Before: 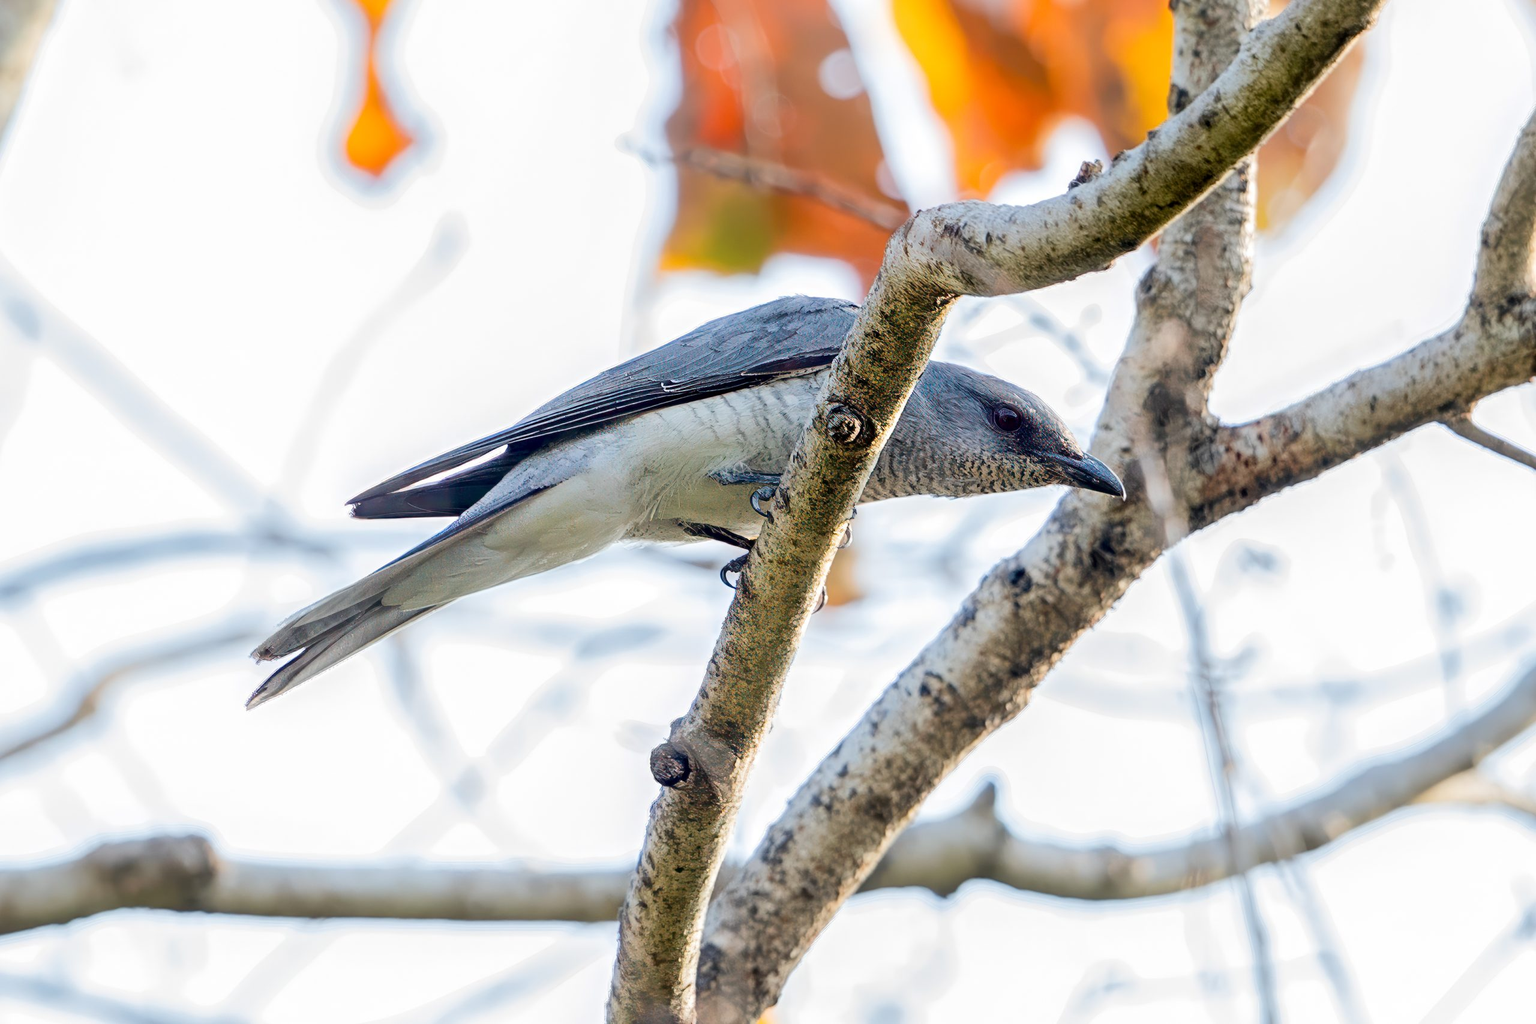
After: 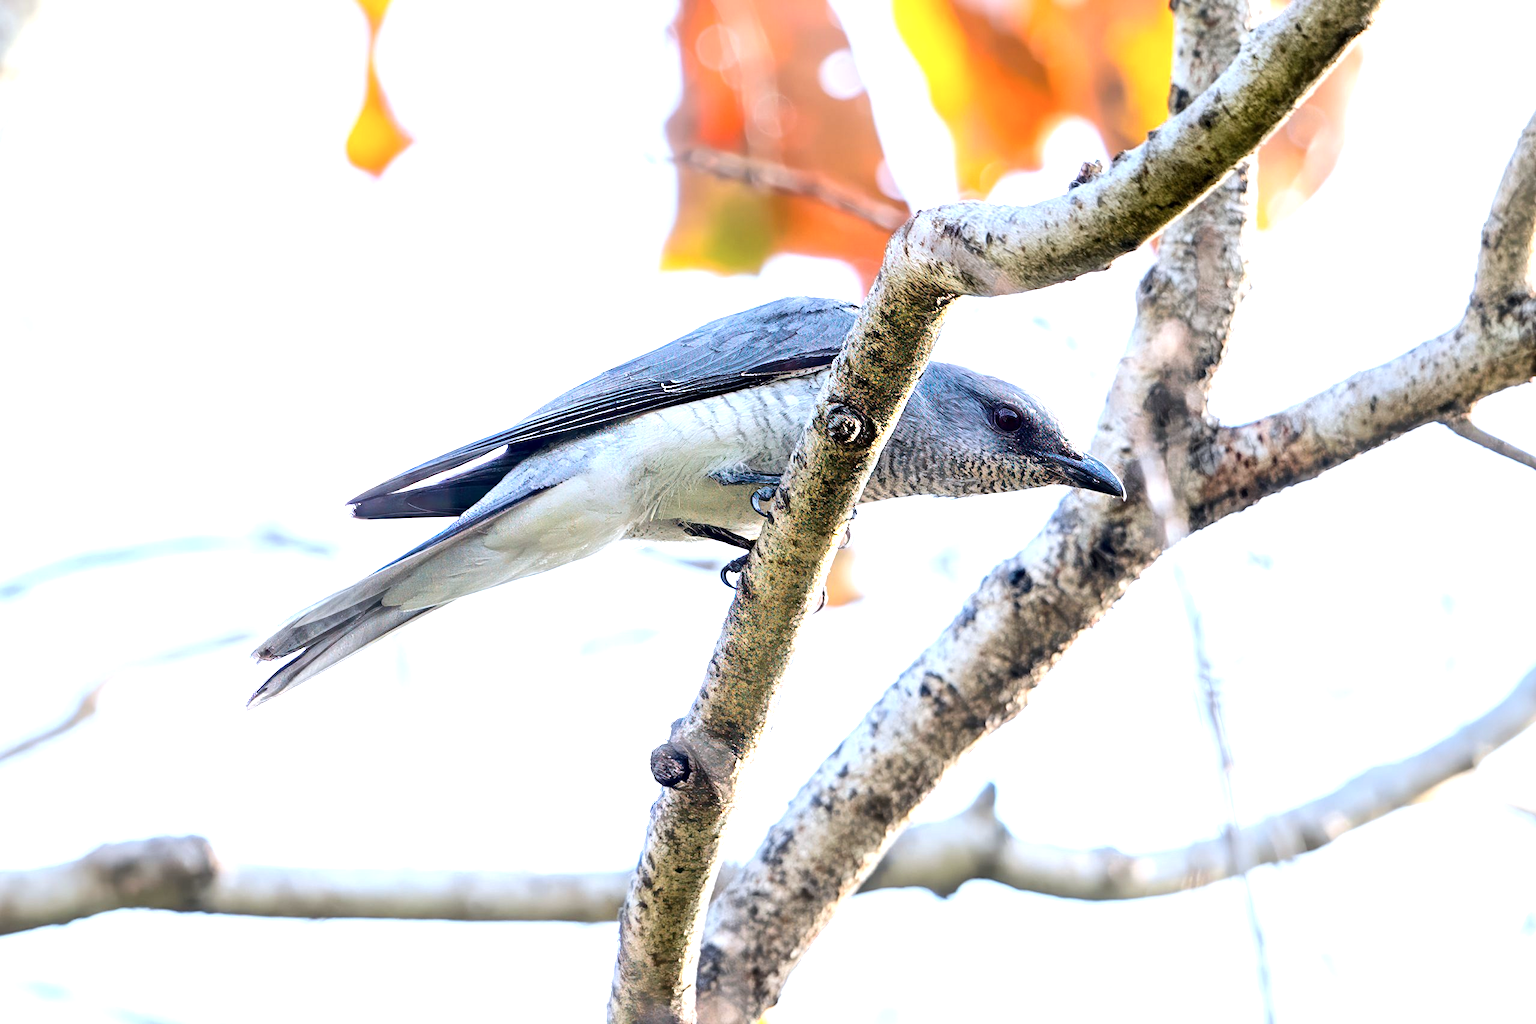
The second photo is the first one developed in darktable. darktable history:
exposure: black level correction 0, exposure 0.5 EV, compensate highlight preservation false
sharpen: radius 2.929, amount 0.878, threshold 47.261
color calibration: illuminant as shot in camera, x 0.358, y 0.373, temperature 4628.91 K
local contrast: mode bilateral grid, contrast 9, coarseness 25, detail 115%, midtone range 0.2
tone equalizer: -8 EV -0.443 EV, -7 EV -0.425 EV, -6 EV -0.326 EV, -5 EV -0.225 EV, -3 EV 0.25 EV, -2 EV 0.345 EV, -1 EV 0.398 EV, +0 EV 0.413 EV, edges refinement/feathering 500, mask exposure compensation -1.57 EV, preserve details no
